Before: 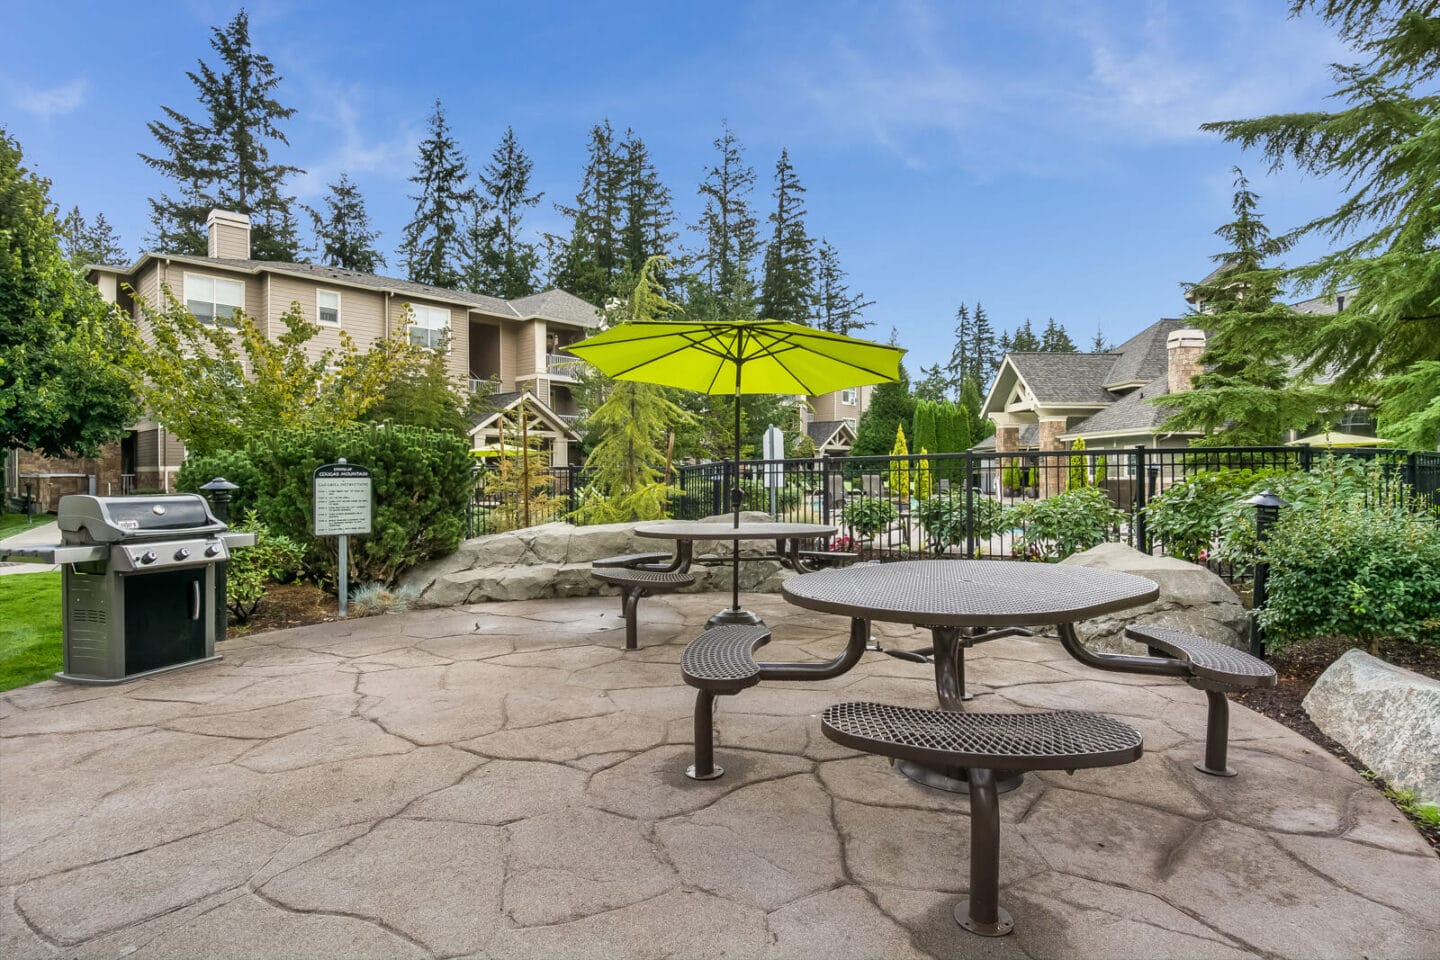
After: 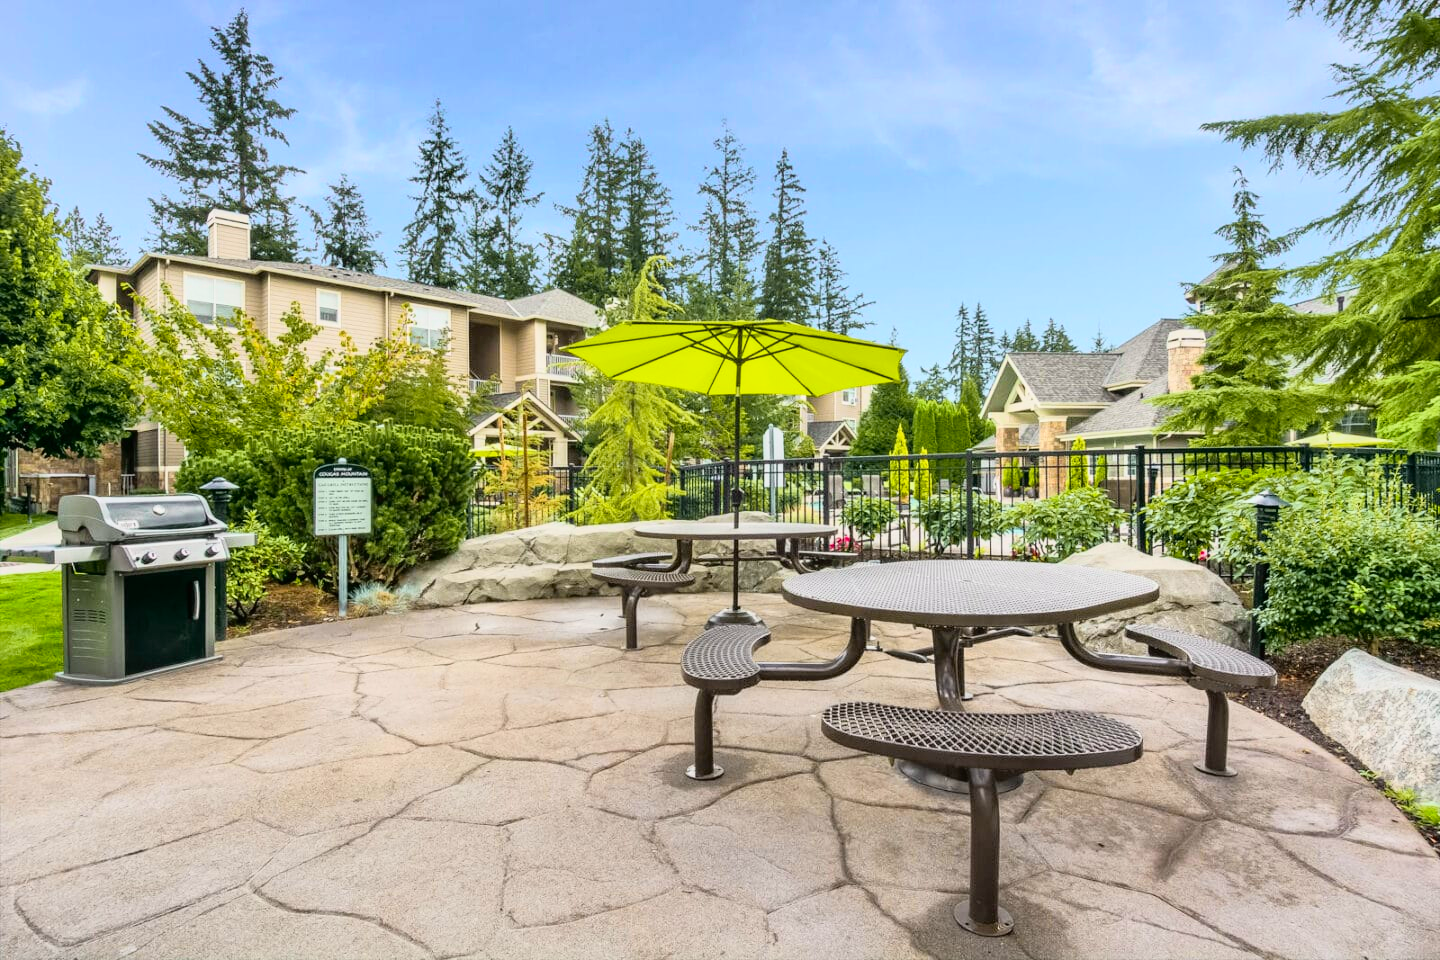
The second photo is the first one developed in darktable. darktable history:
tone curve: curves: ch0 [(0, 0.005) (0.103, 0.097) (0.18, 0.22) (0.378, 0.482) (0.504, 0.631) (0.663, 0.801) (0.834, 0.914) (1, 0.971)]; ch1 [(0, 0) (0.172, 0.123) (0.324, 0.253) (0.396, 0.388) (0.478, 0.461) (0.499, 0.498) (0.522, 0.528) (0.604, 0.692) (0.704, 0.818) (1, 1)]; ch2 [(0, 0) (0.411, 0.424) (0.496, 0.5) (0.515, 0.519) (0.555, 0.585) (0.628, 0.703) (1, 1)], color space Lab, independent channels
